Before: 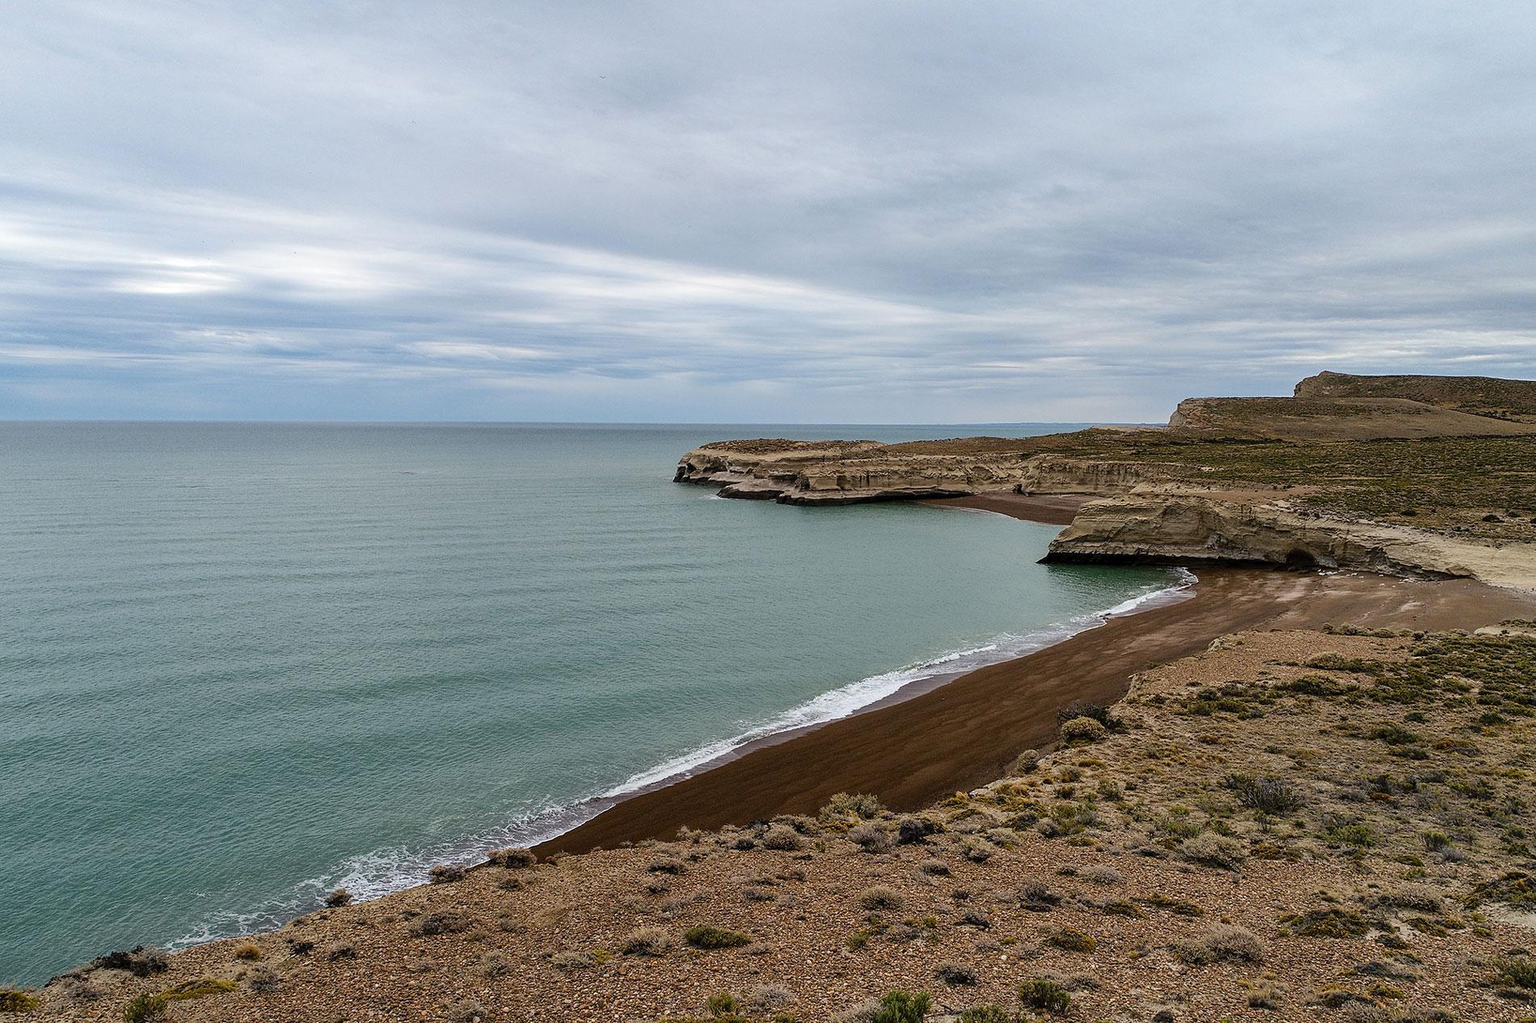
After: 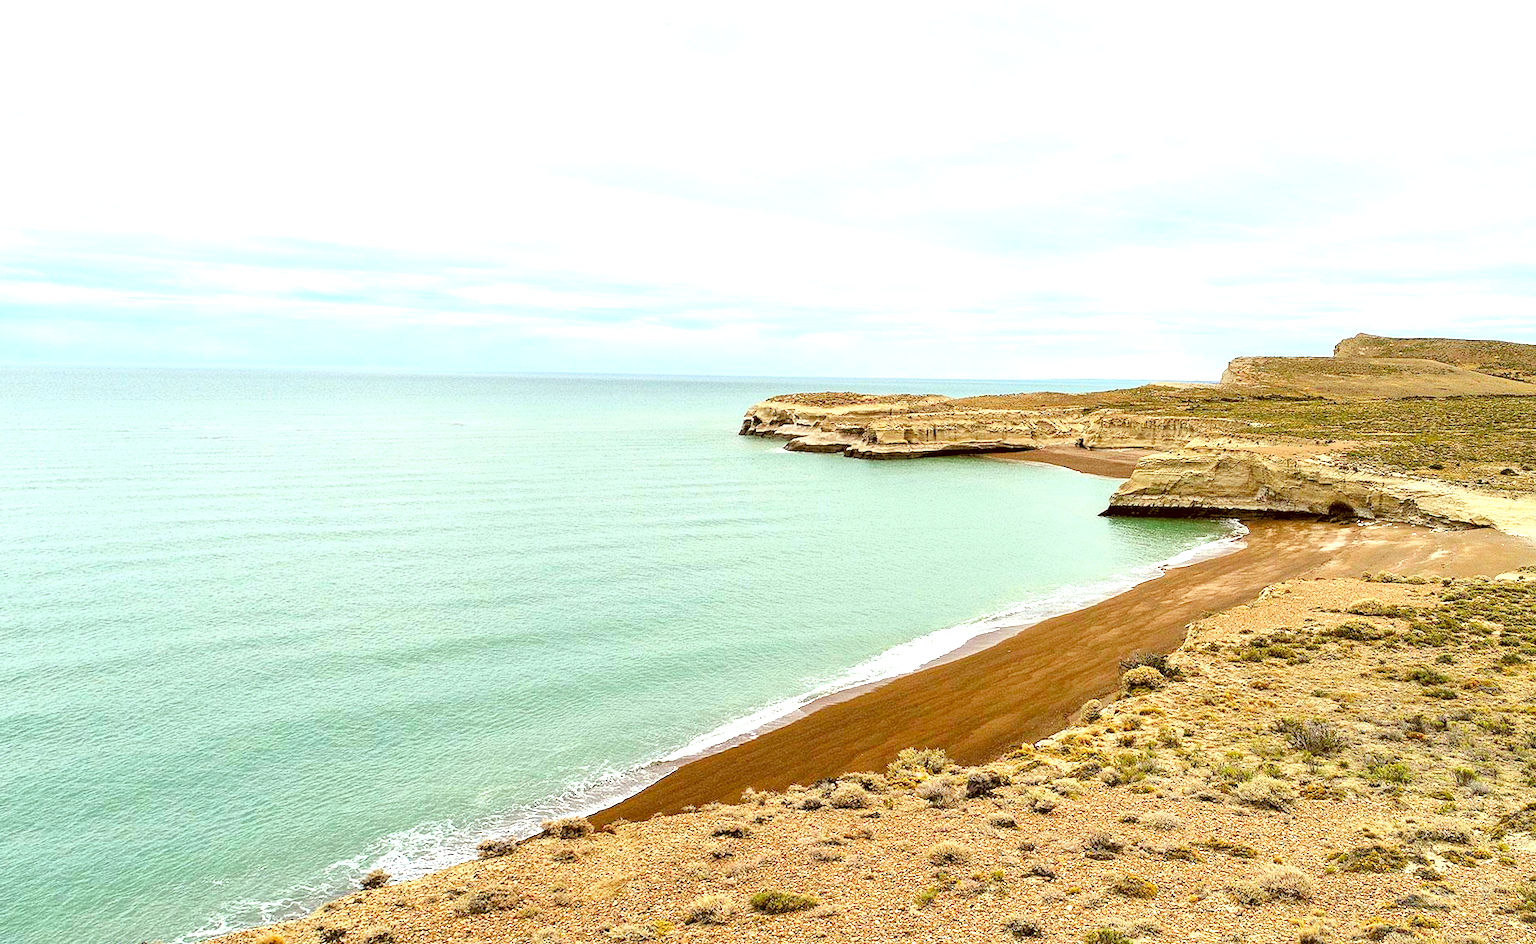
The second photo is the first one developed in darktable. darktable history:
levels: levels [0.072, 0.414, 0.976]
rotate and perspective: rotation -0.013°, lens shift (vertical) -0.027, lens shift (horizontal) 0.178, crop left 0.016, crop right 0.989, crop top 0.082, crop bottom 0.918
exposure: black level correction 0, exposure 1.45 EV, compensate exposure bias true, compensate highlight preservation false
color correction: highlights a* -5.3, highlights b* 9.8, shadows a* 9.8, shadows b* 24.26
